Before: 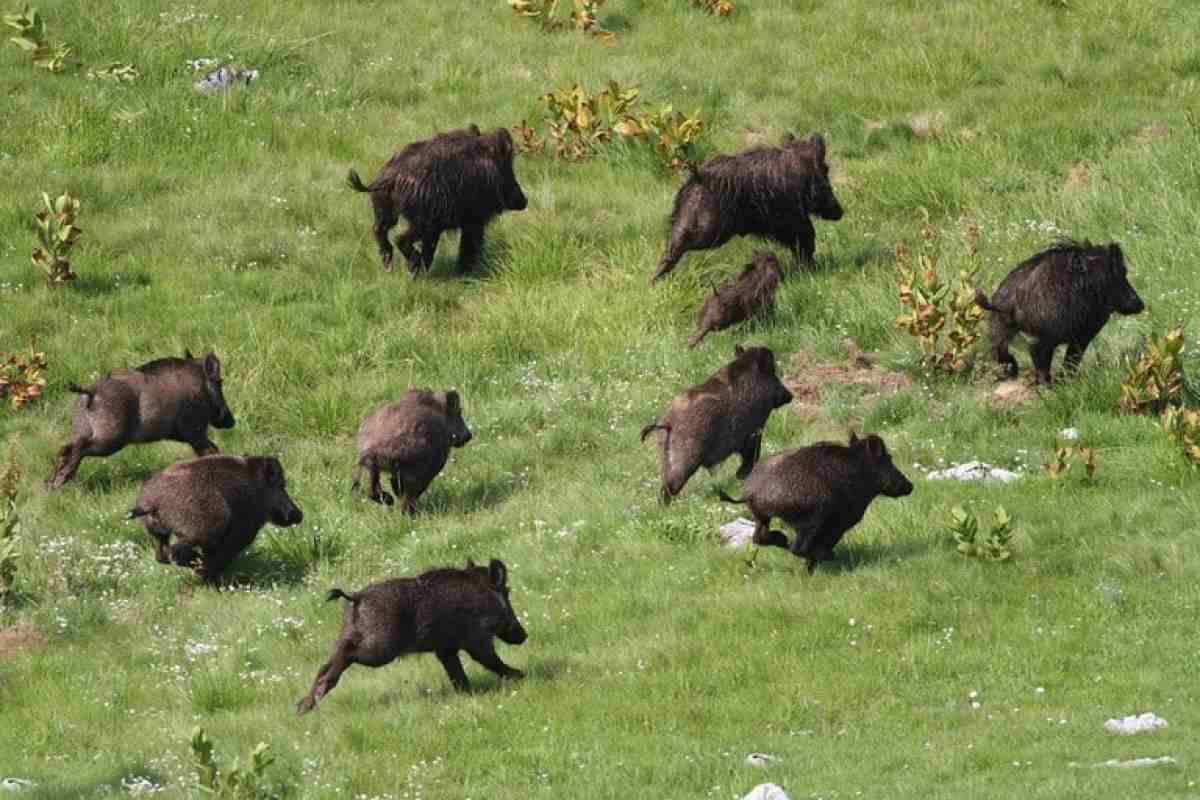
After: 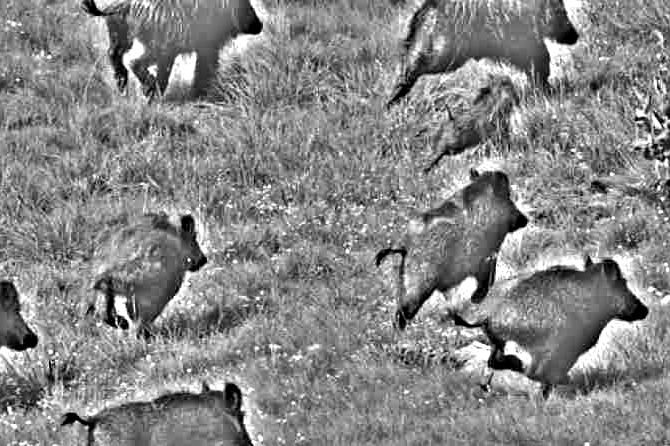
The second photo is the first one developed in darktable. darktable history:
crop and rotate: left 22.13%, top 22.054%, right 22.026%, bottom 22.102%
contrast equalizer: y [[0.5, 0.5, 0.472, 0.5, 0.5, 0.5], [0.5 ×6], [0.5 ×6], [0 ×6], [0 ×6]]
exposure: exposure -0.04 EV, compensate highlight preservation false
shadows and highlights: radius 110.86, shadows 51.09, white point adjustment 9.16, highlights -4.17, highlights color adjustment 32.2%, soften with gaussian
highpass: on, module defaults
